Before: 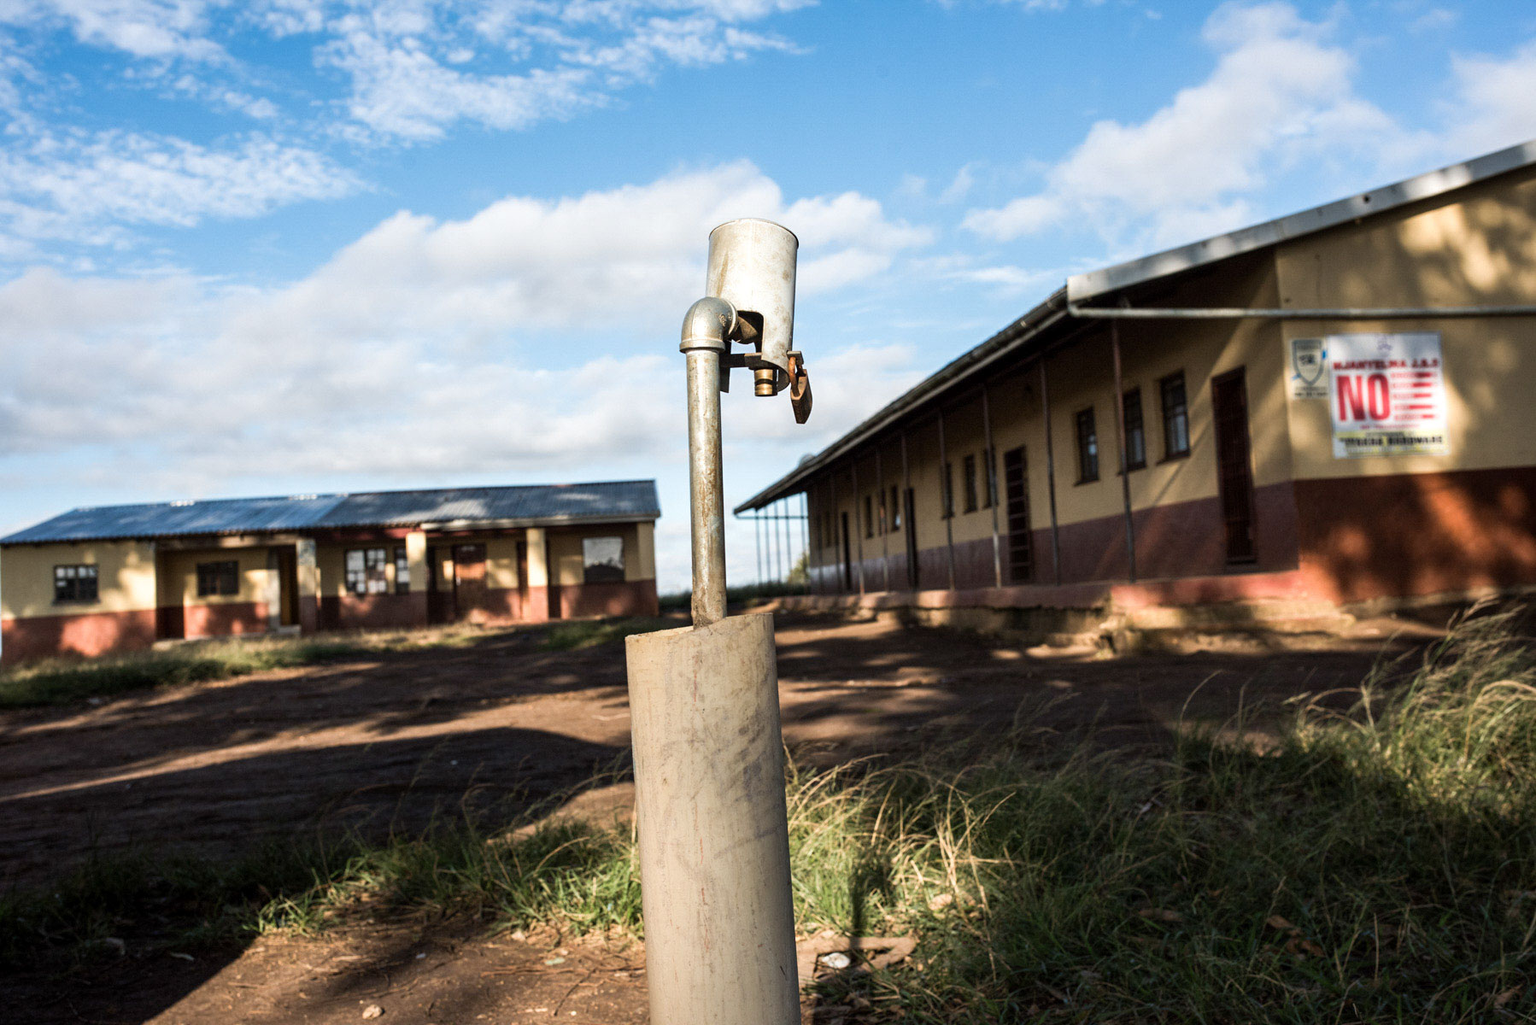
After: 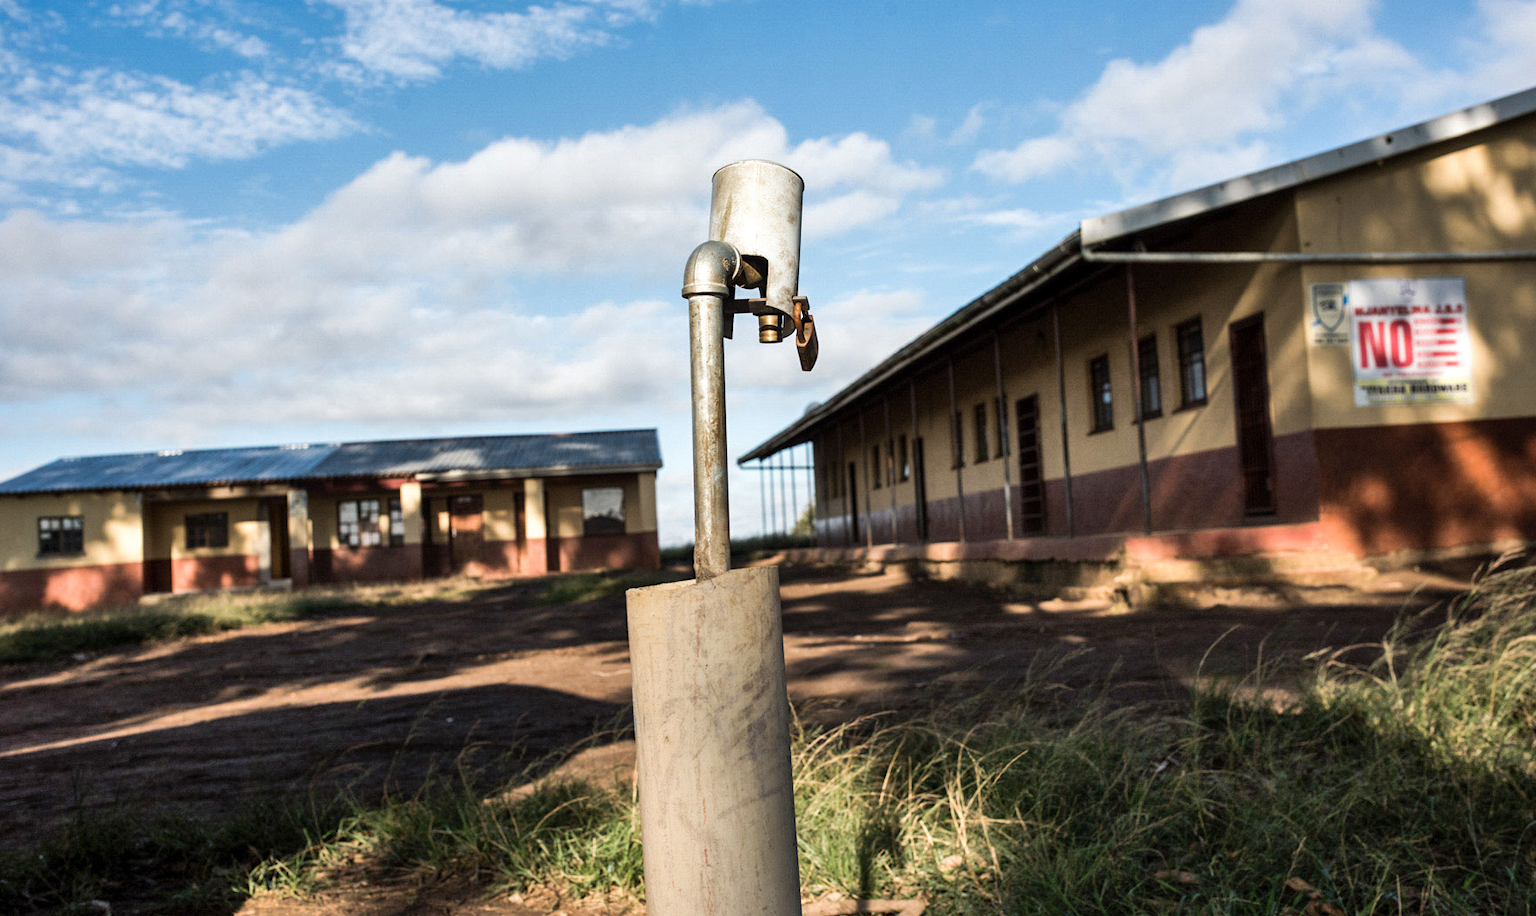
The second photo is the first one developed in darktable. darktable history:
crop: left 1.158%, top 6.176%, right 1.628%, bottom 6.953%
shadows and highlights: shadows 47.88, highlights -41.56, soften with gaussian
